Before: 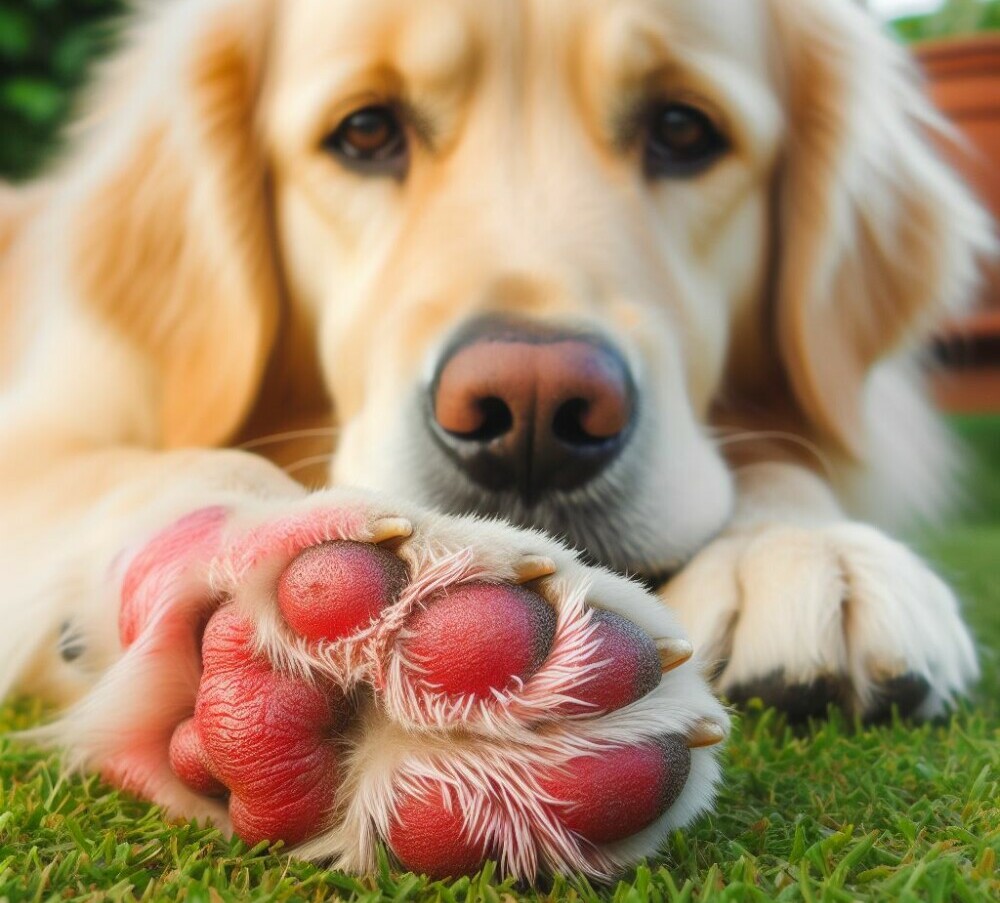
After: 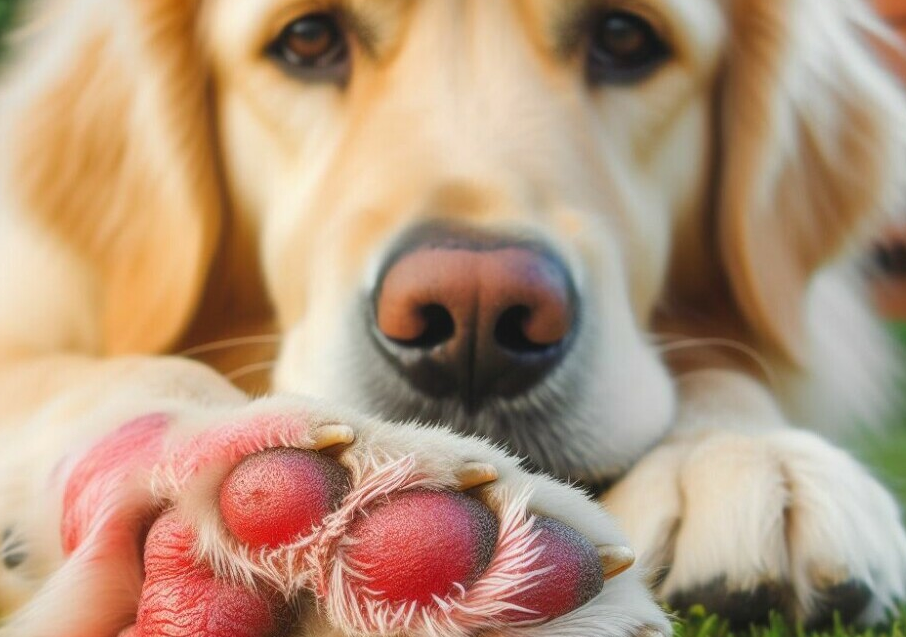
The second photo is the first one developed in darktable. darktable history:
crop: left 5.802%, top 10.309%, right 3.584%, bottom 19.072%
local contrast: detail 110%
